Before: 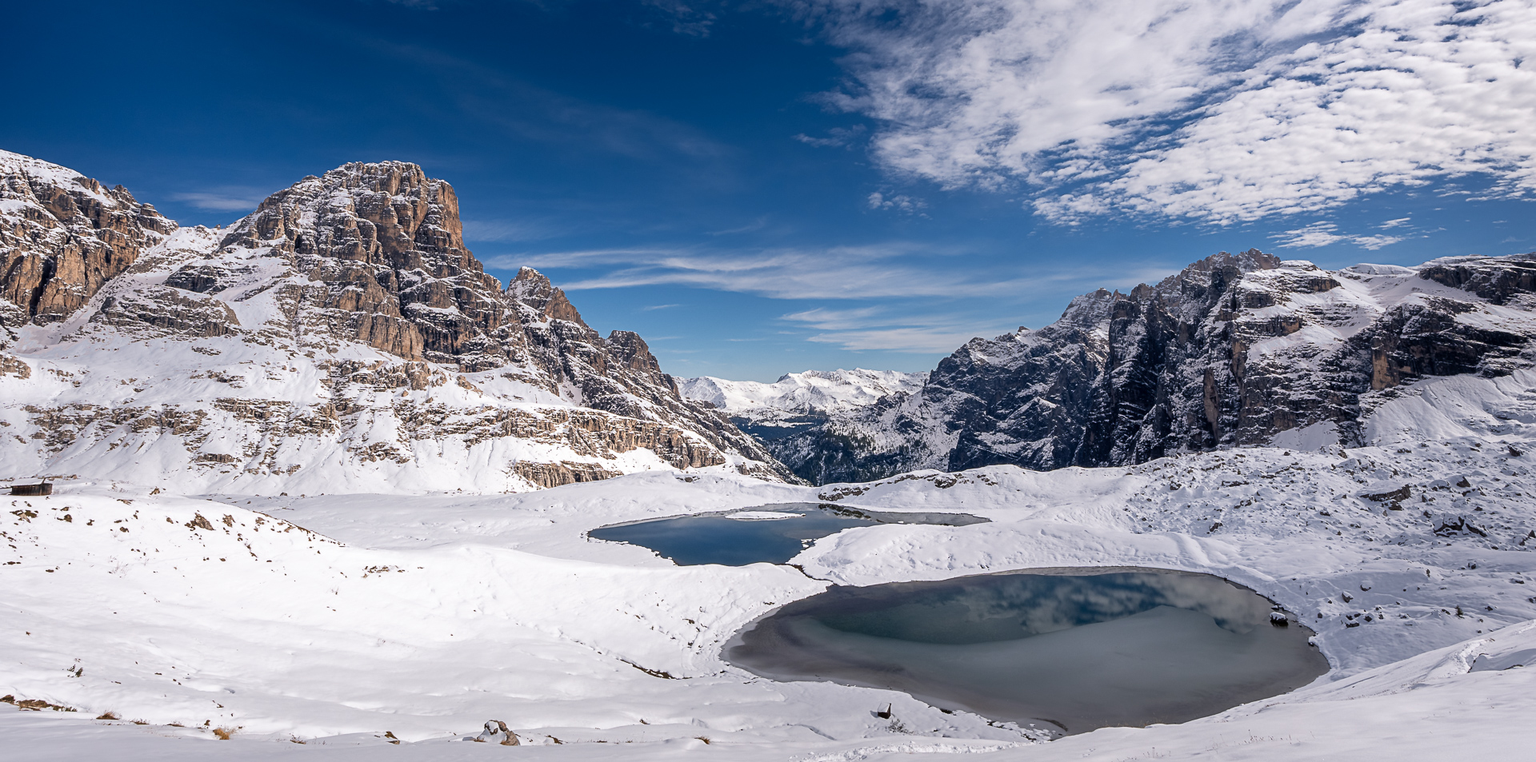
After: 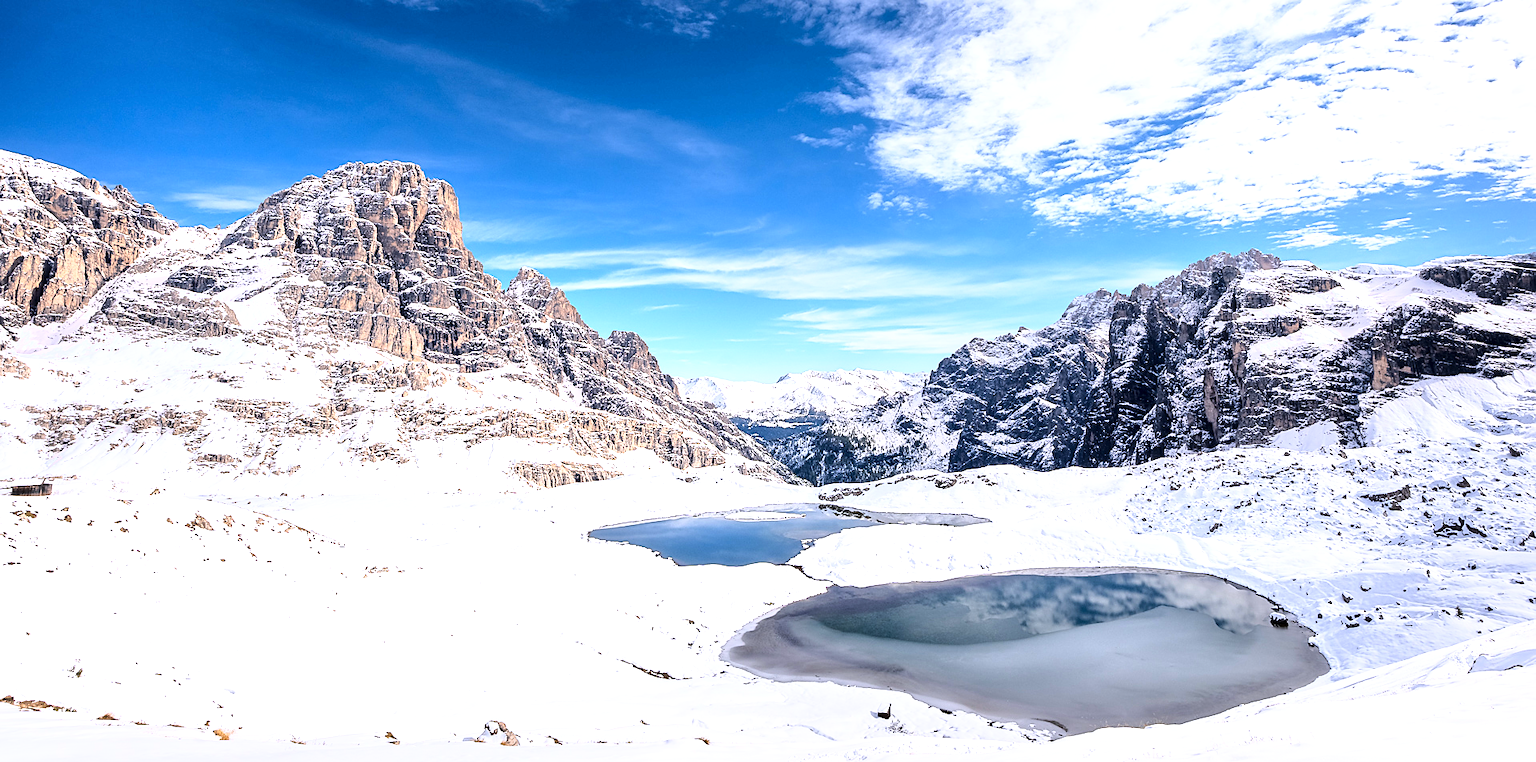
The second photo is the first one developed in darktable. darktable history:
base curve: curves: ch0 [(0, 0) (0.028, 0.03) (0.121, 0.232) (0.46, 0.748) (0.859, 0.968) (1, 1)]
local contrast: mode bilateral grid, contrast 20, coarseness 50, detail 120%, midtone range 0.2
exposure: black level correction 0, exposure 0.9 EV, compensate exposure bias true, compensate highlight preservation false
sharpen: radius 1
white balance: red 0.983, blue 1.036
